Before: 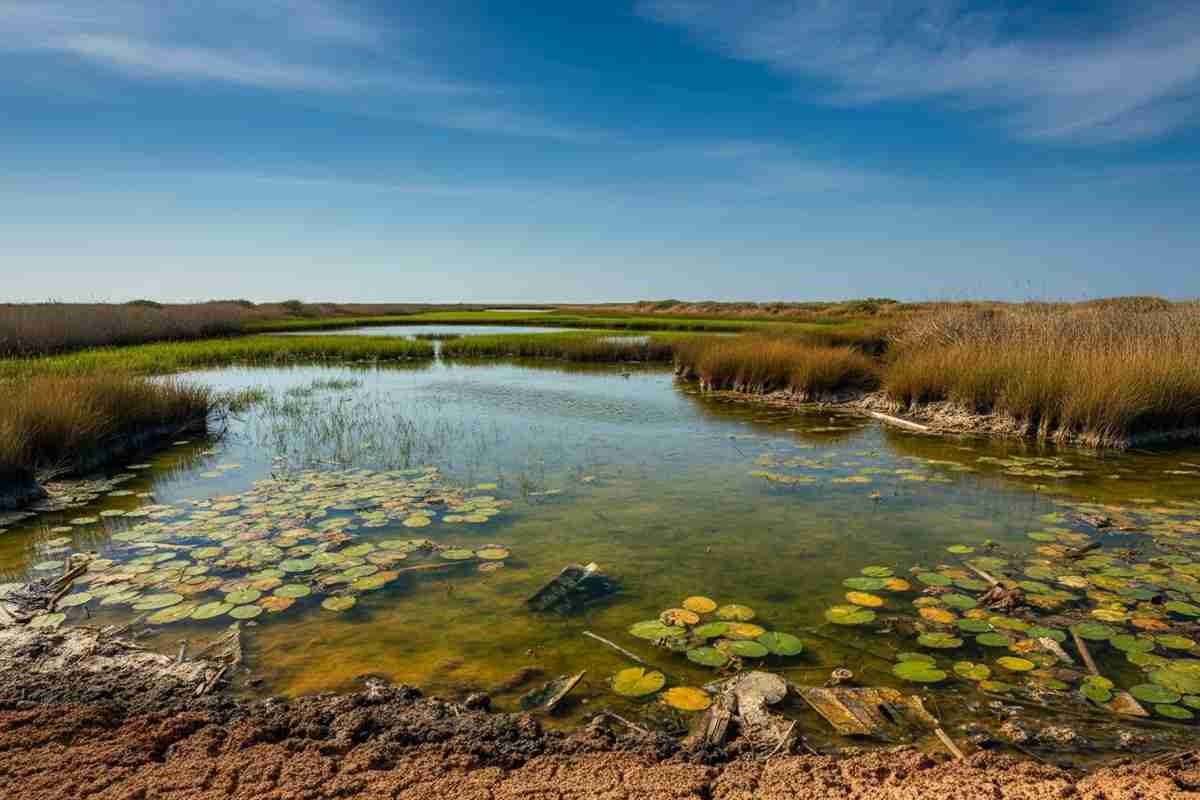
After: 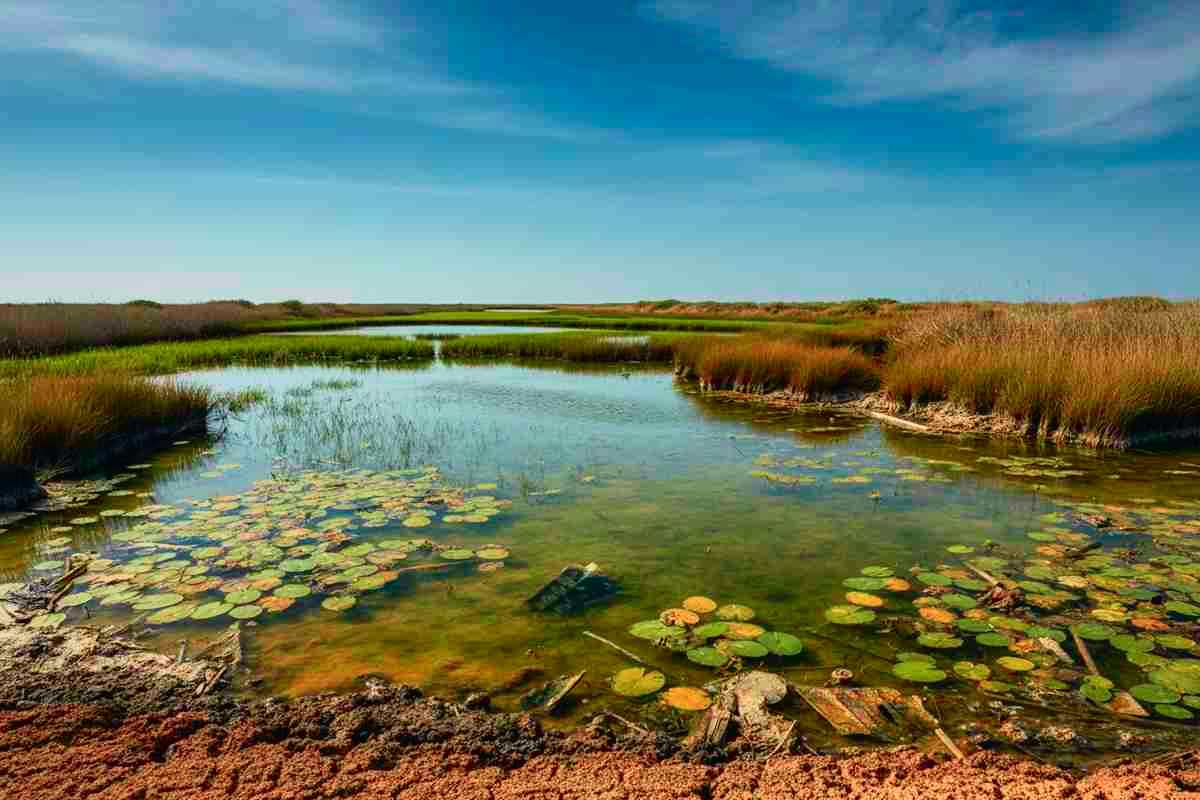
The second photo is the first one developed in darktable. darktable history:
tone curve: curves: ch0 [(0, 0.012) (0.052, 0.04) (0.107, 0.086) (0.269, 0.266) (0.471, 0.503) (0.731, 0.771) (0.921, 0.909) (0.999, 0.951)]; ch1 [(0, 0) (0.339, 0.298) (0.402, 0.363) (0.444, 0.415) (0.485, 0.469) (0.494, 0.493) (0.504, 0.501) (0.525, 0.534) (0.555, 0.593) (0.594, 0.648) (1, 1)]; ch2 [(0, 0) (0.48, 0.48) (0.504, 0.5) (0.535, 0.557) (0.581, 0.623) (0.649, 0.683) (0.824, 0.815) (1, 1)], color space Lab, independent channels, preserve colors none
